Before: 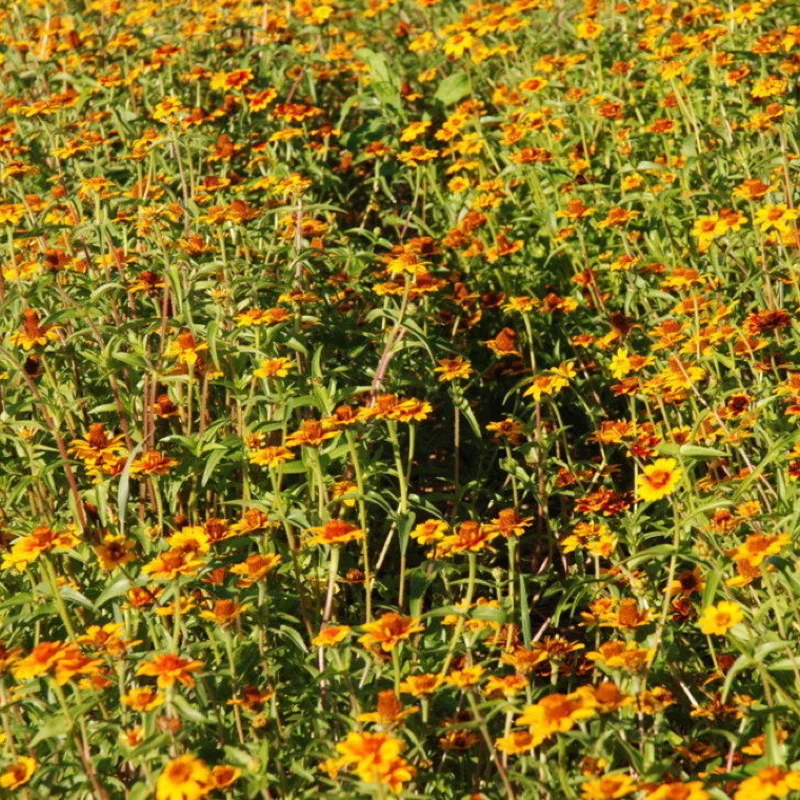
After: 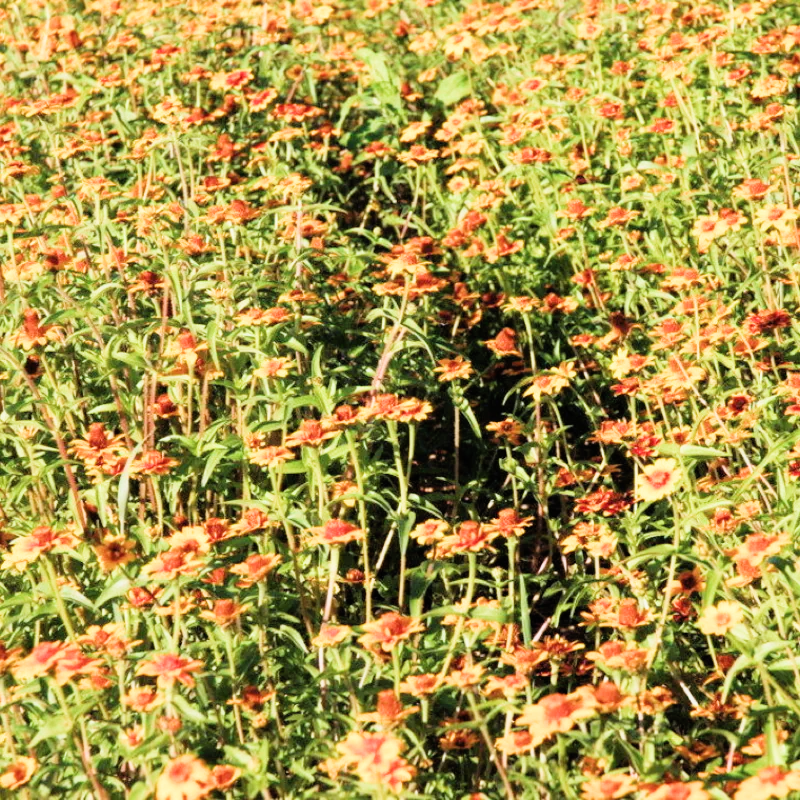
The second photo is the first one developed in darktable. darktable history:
color calibration: illuminant as shot in camera, x 0.358, y 0.373, temperature 4628.91 K
exposure: black level correction 0, exposure 1.1 EV, compensate exposure bias true, compensate highlight preservation false
filmic rgb: black relative exposure -7.75 EV, white relative exposure 4.4 EV, threshold 3 EV, hardness 3.76, latitude 50%, contrast 1.1, color science v5 (2021), contrast in shadows safe, contrast in highlights safe, enable highlight reconstruction true
